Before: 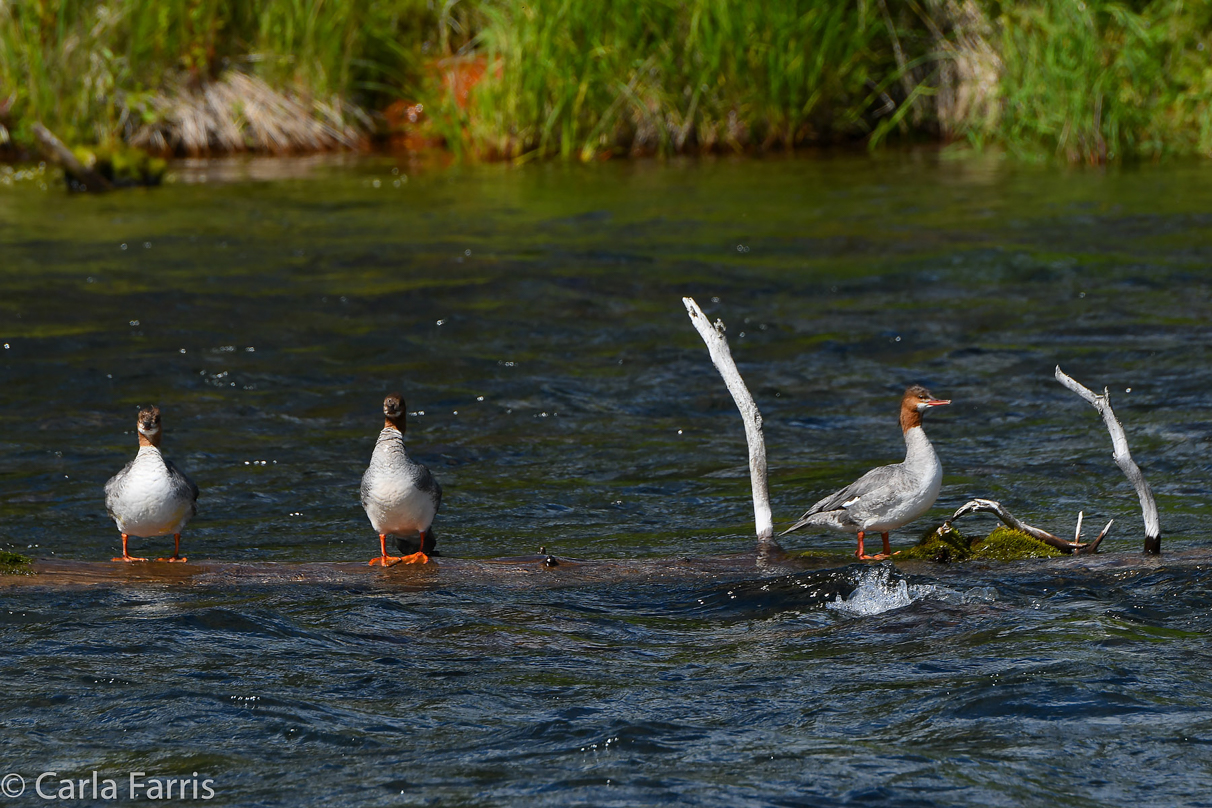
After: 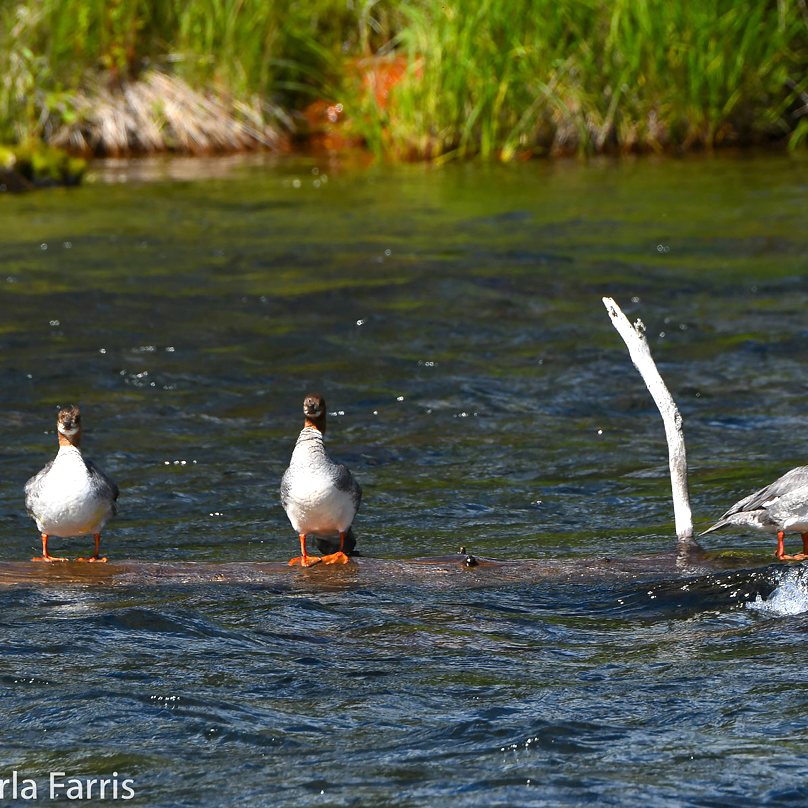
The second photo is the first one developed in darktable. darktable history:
crop and rotate: left 6.617%, right 26.717%
exposure: exposure 0.785 EV, compensate highlight preservation false
